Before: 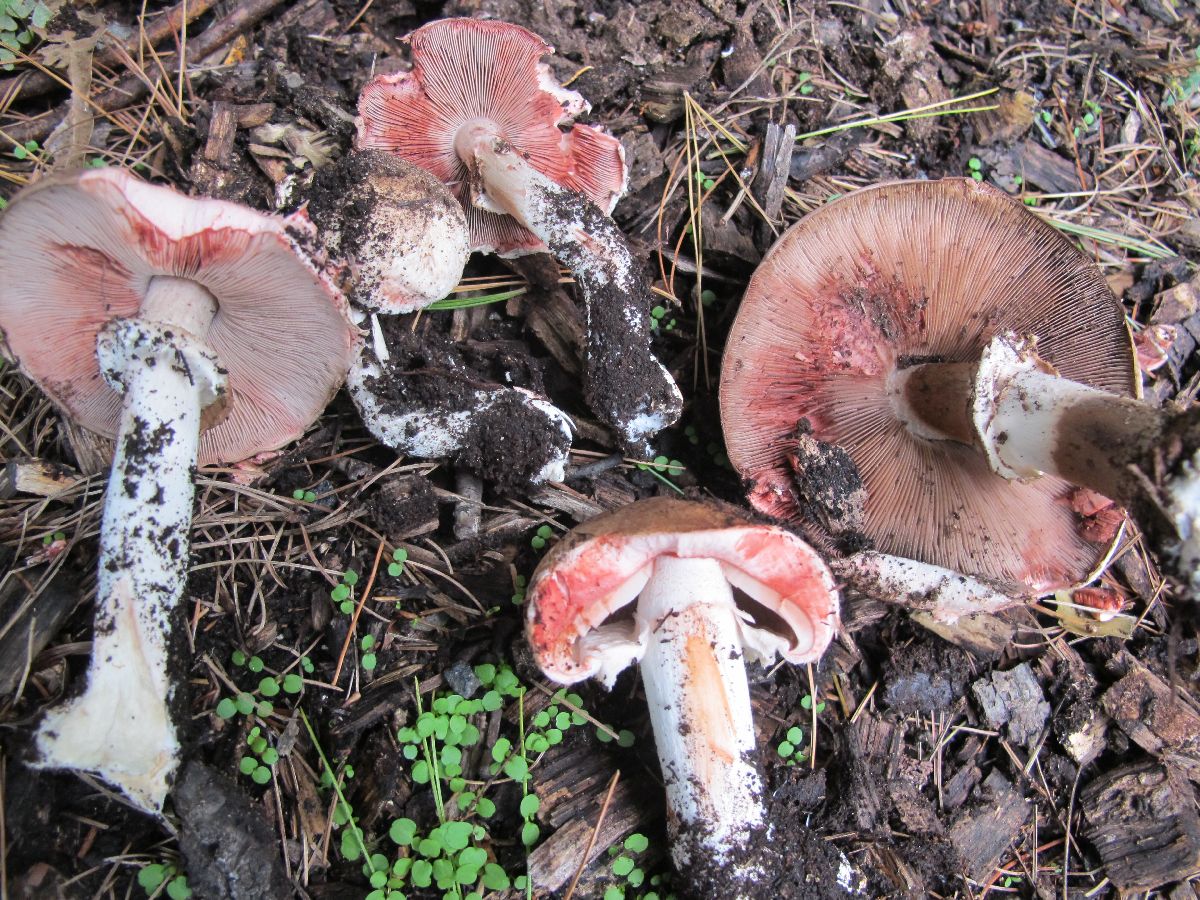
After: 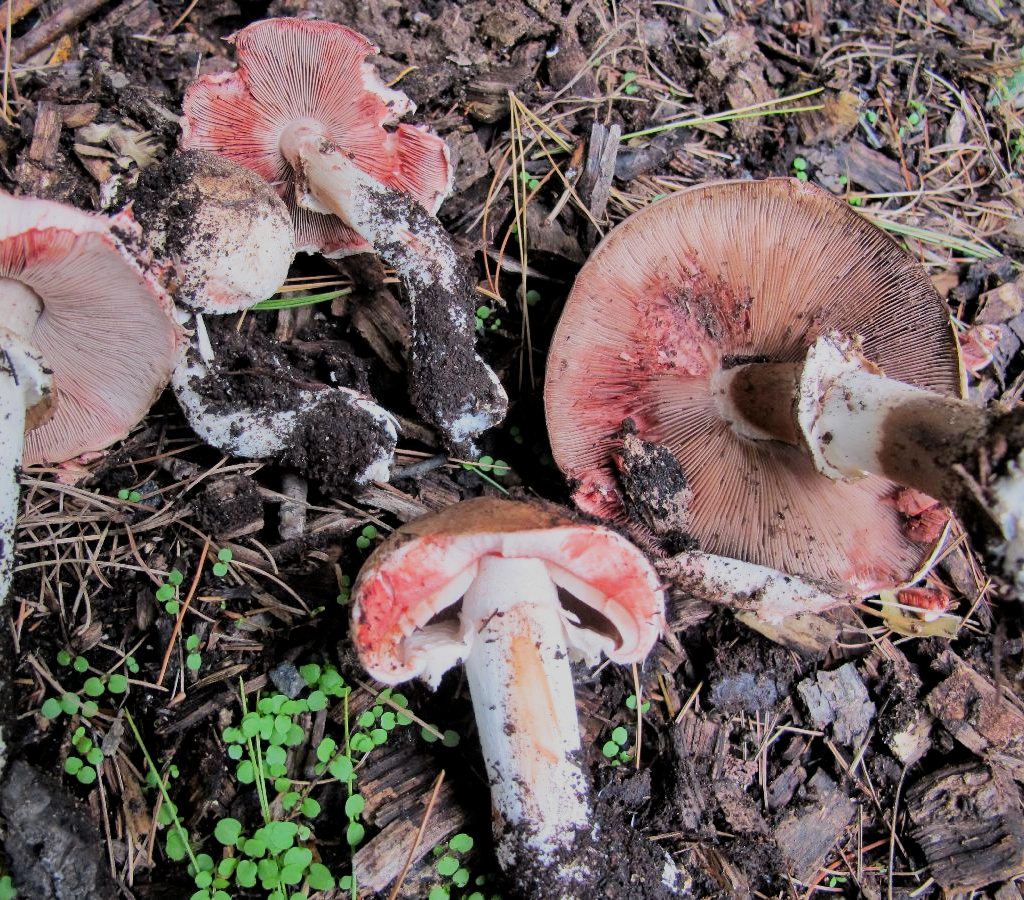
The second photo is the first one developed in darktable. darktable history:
local contrast: mode bilateral grid, contrast 19, coarseness 50, detail 119%, midtone range 0.2
filmic rgb: black relative exposure -7.24 EV, white relative exposure 5.07 EV, threshold 5.99 EV, hardness 3.2, iterations of high-quality reconstruction 0, enable highlight reconstruction true
contrast brightness saturation: contrast 0.082, saturation 0.196
crop and rotate: left 14.64%
shadows and highlights: shadows 25.72, highlights -25.1
